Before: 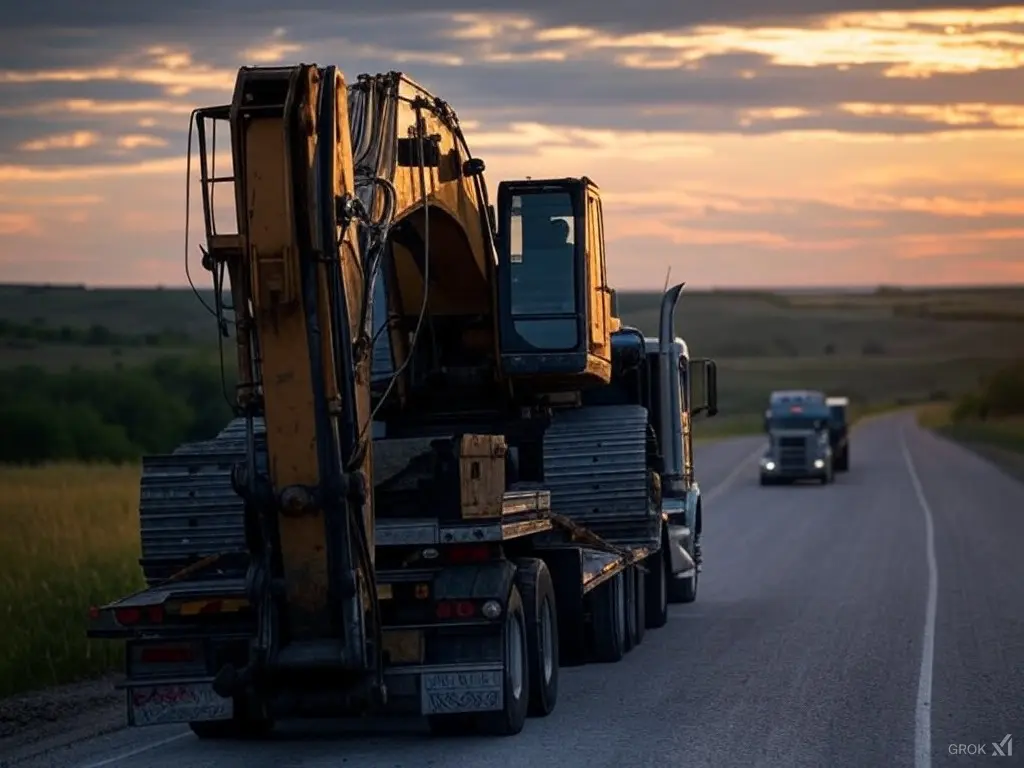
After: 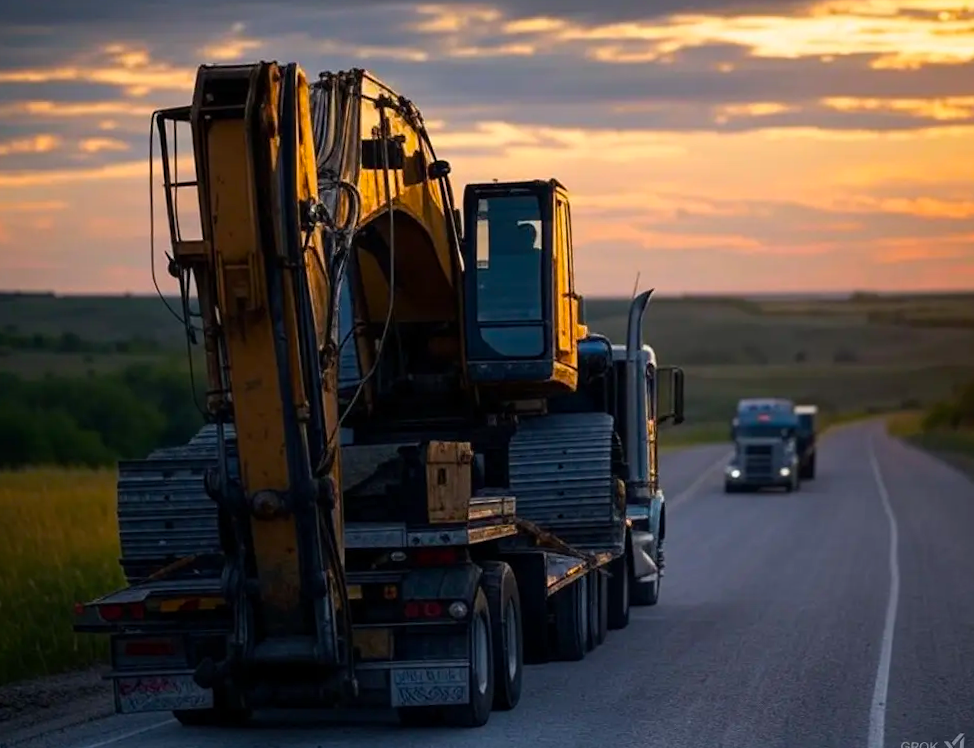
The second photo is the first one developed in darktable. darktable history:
rotate and perspective: rotation 0.074°, lens shift (vertical) 0.096, lens shift (horizontal) -0.041, crop left 0.043, crop right 0.952, crop top 0.024, crop bottom 0.979
color balance rgb: perceptual saturation grading › global saturation 25%, global vibrance 20%
